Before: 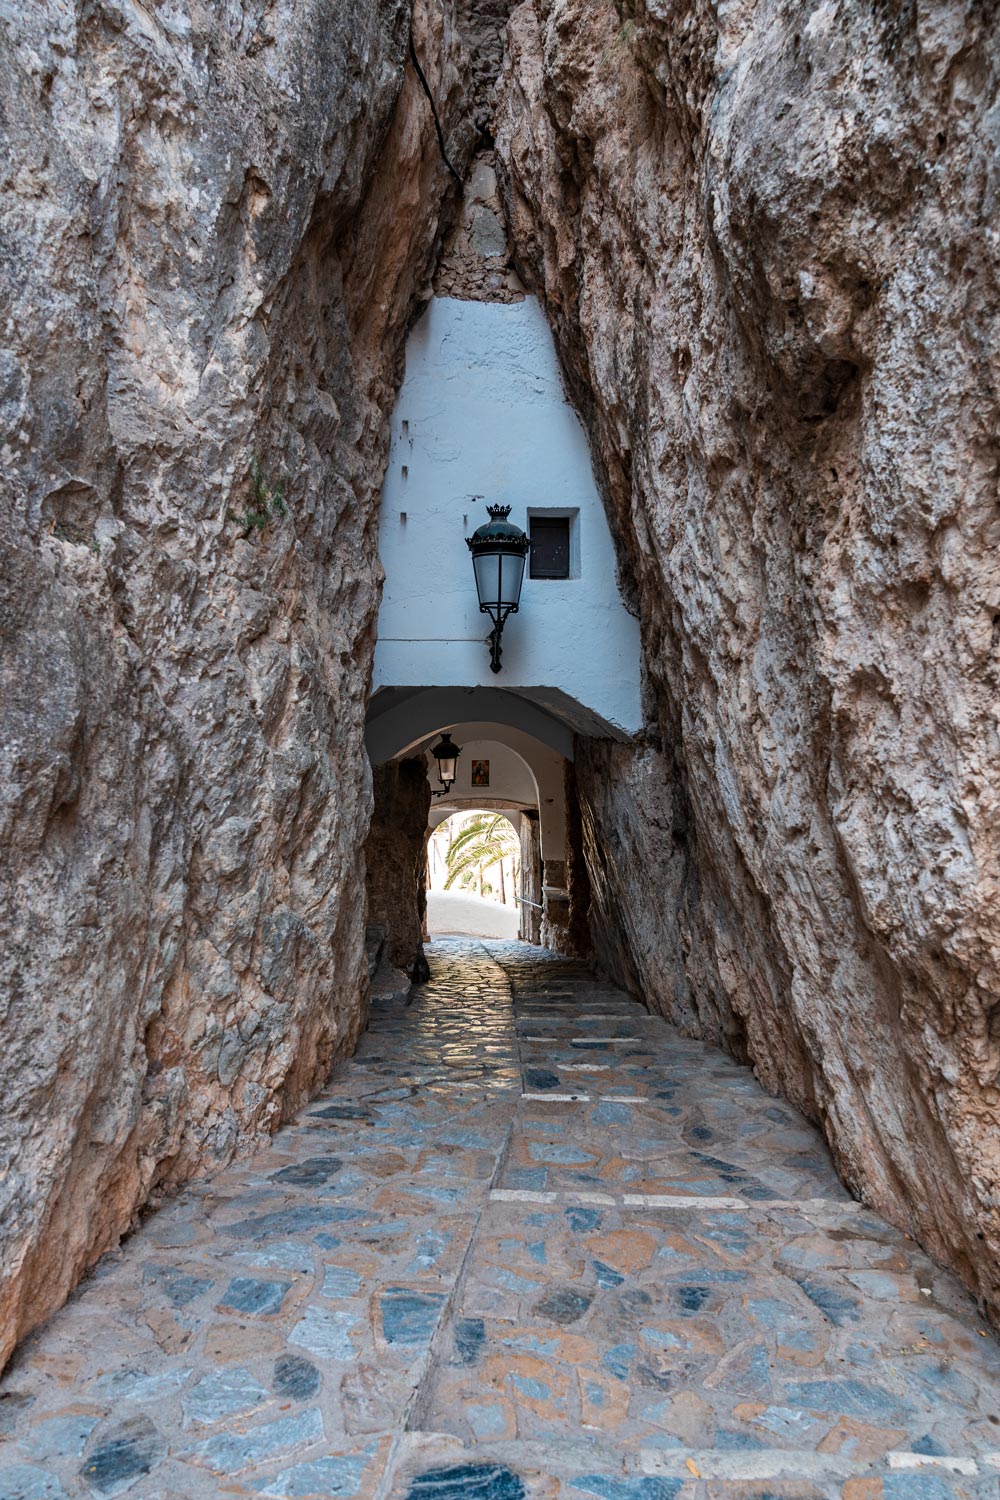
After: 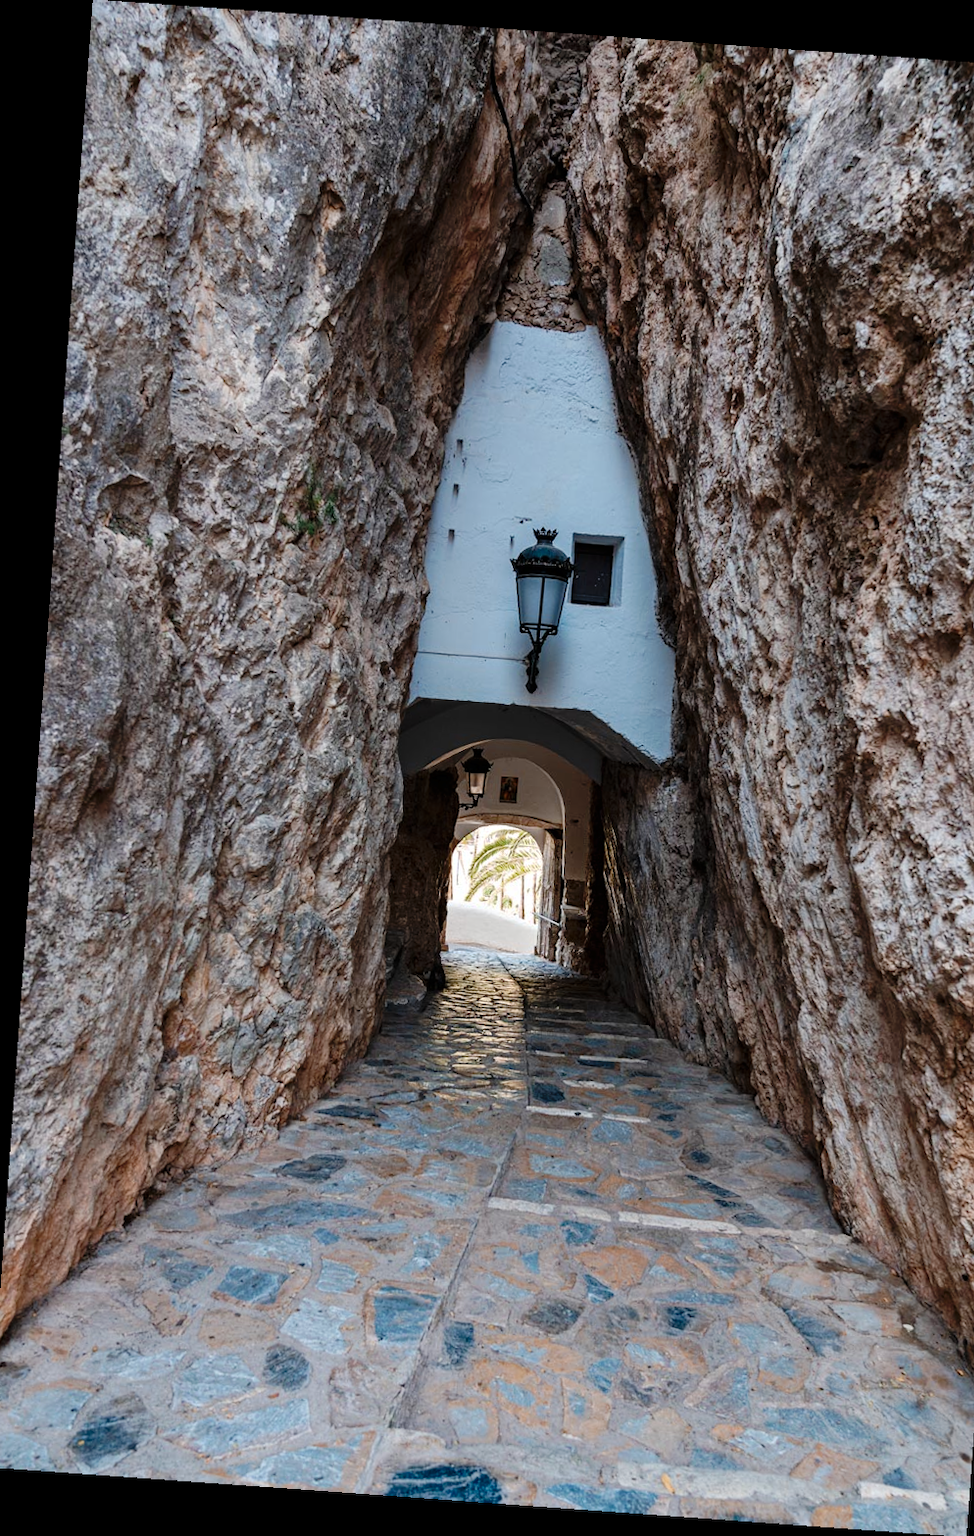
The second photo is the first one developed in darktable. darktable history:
rotate and perspective: rotation 4.1°, automatic cropping off
crop and rotate: left 1.088%, right 8.807%
tone curve: curves: ch0 [(0, 0) (0.003, 0.005) (0.011, 0.006) (0.025, 0.013) (0.044, 0.027) (0.069, 0.042) (0.1, 0.06) (0.136, 0.085) (0.177, 0.118) (0.224, 0.171) (0.277, 0.239) (0.335, 0.314) (0.399, 0.394) (0.468, 0.473) (0.543, 0.552) (0.623, 0.64) (0.709, 0.718) (0.801, 0.801) (0.898, 0.882) (1, 1)], preserve colors none
tone equalizer: on, module defaults
